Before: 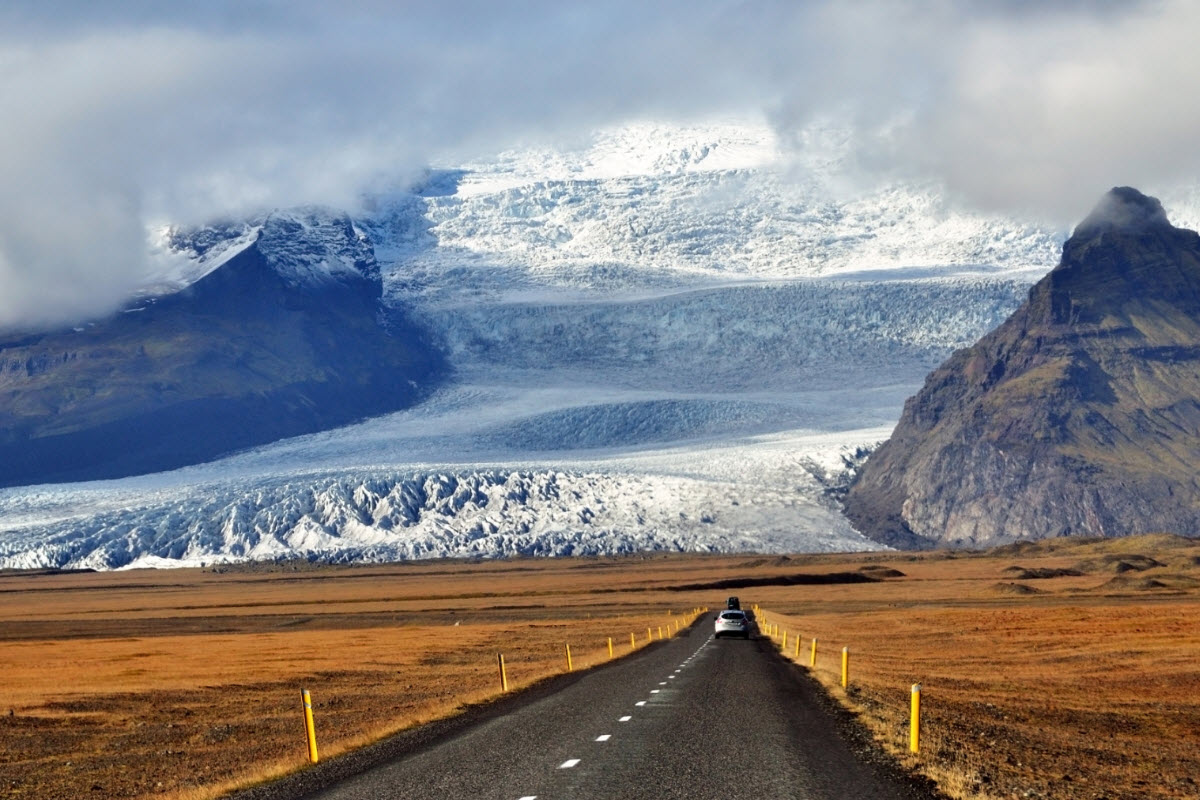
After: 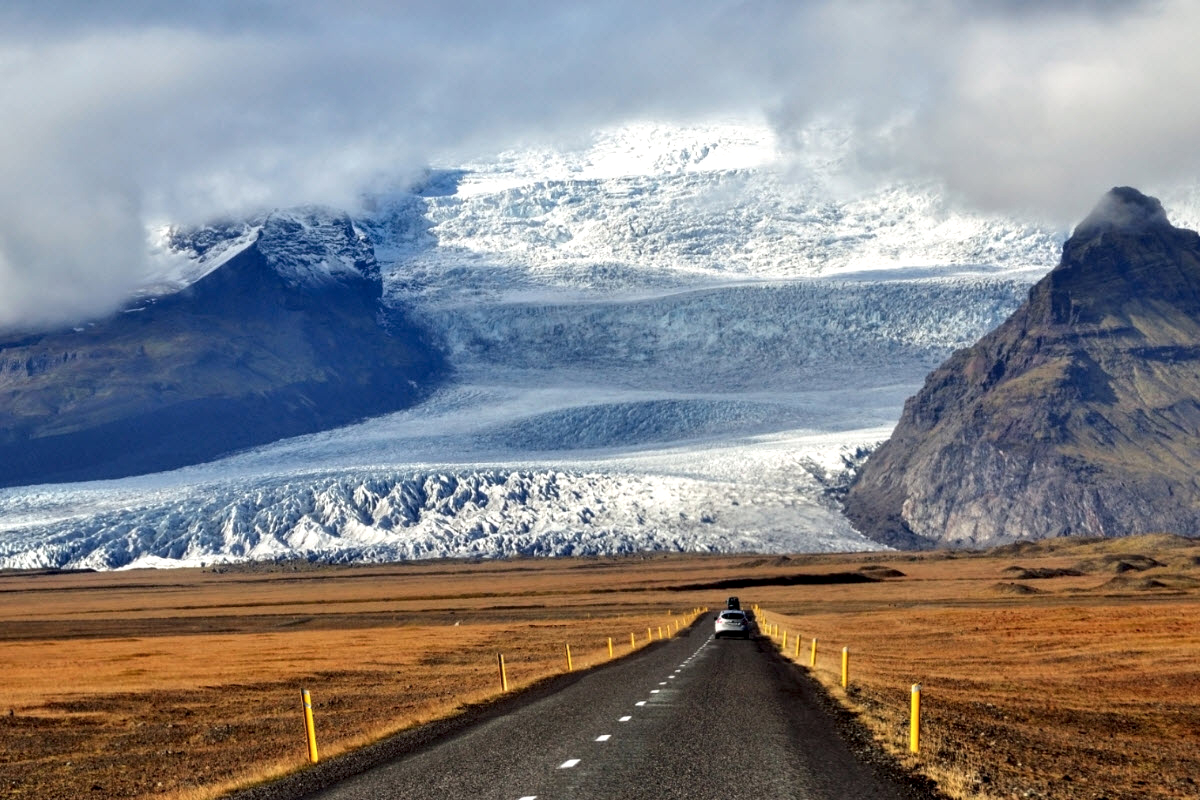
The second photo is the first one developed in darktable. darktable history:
local contrast: highlights 85%, shadows 79%
